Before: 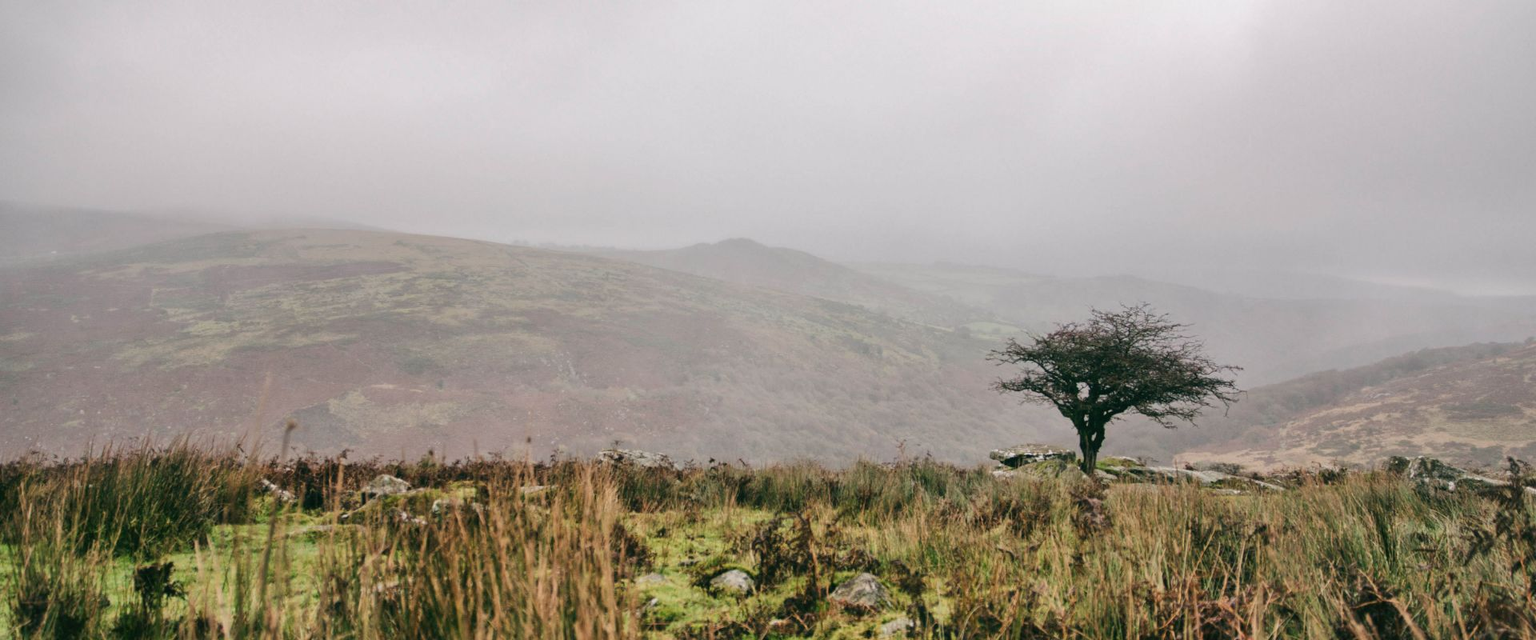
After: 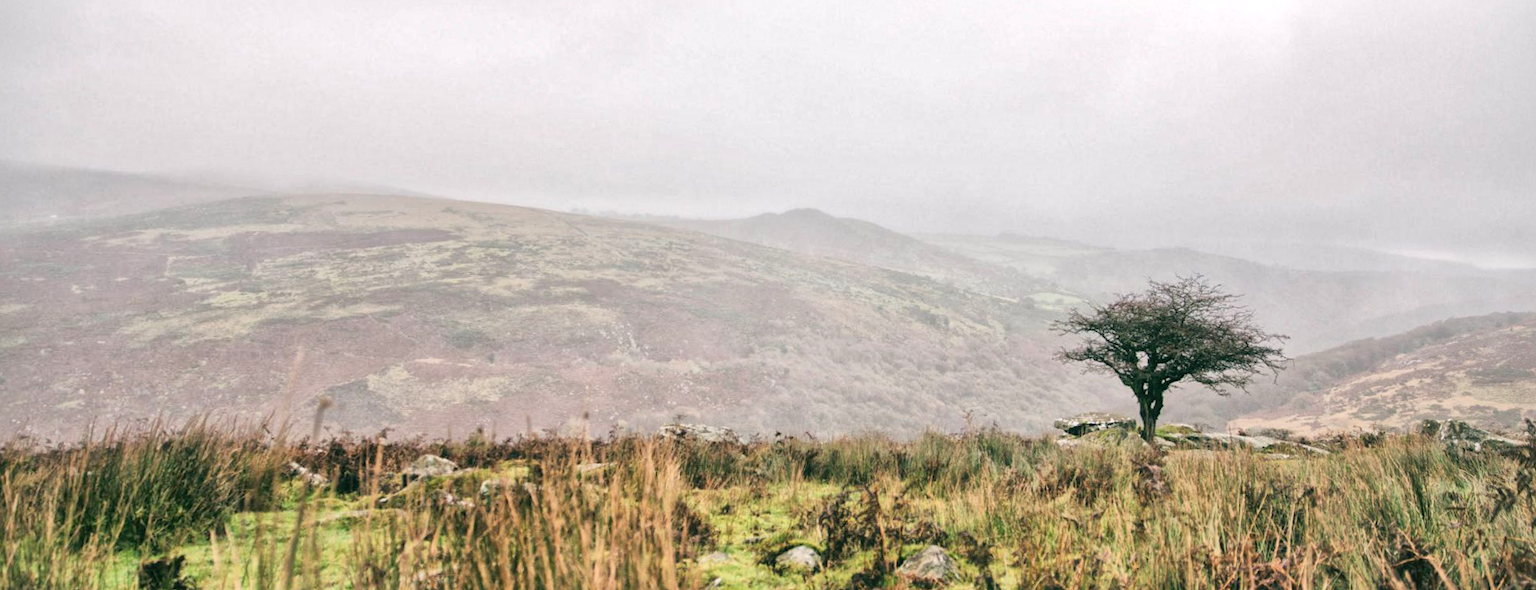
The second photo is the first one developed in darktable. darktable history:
exposure: black level correction 0.001, exposure 0.5 EV, compensate exposure bias true, compensate highlight preservation false
global tonemap: drago (1, 100), detail 1
rotate and perspective: rotation -0.013°, lens shift (vertical) -0.027, lens shift (horizontal) 0.178, crop left 0.016, crop right 0.989, crop top 0.082, crop bottom 0.918
